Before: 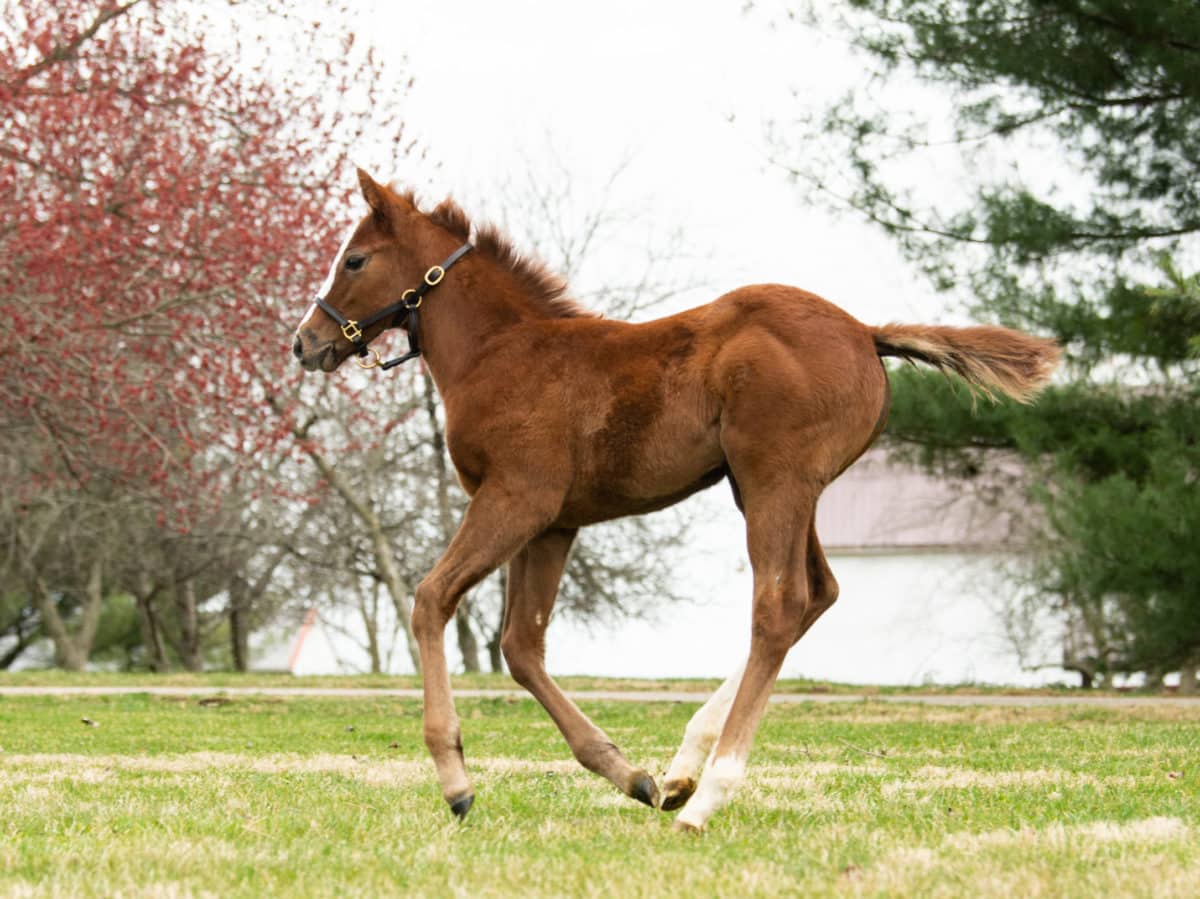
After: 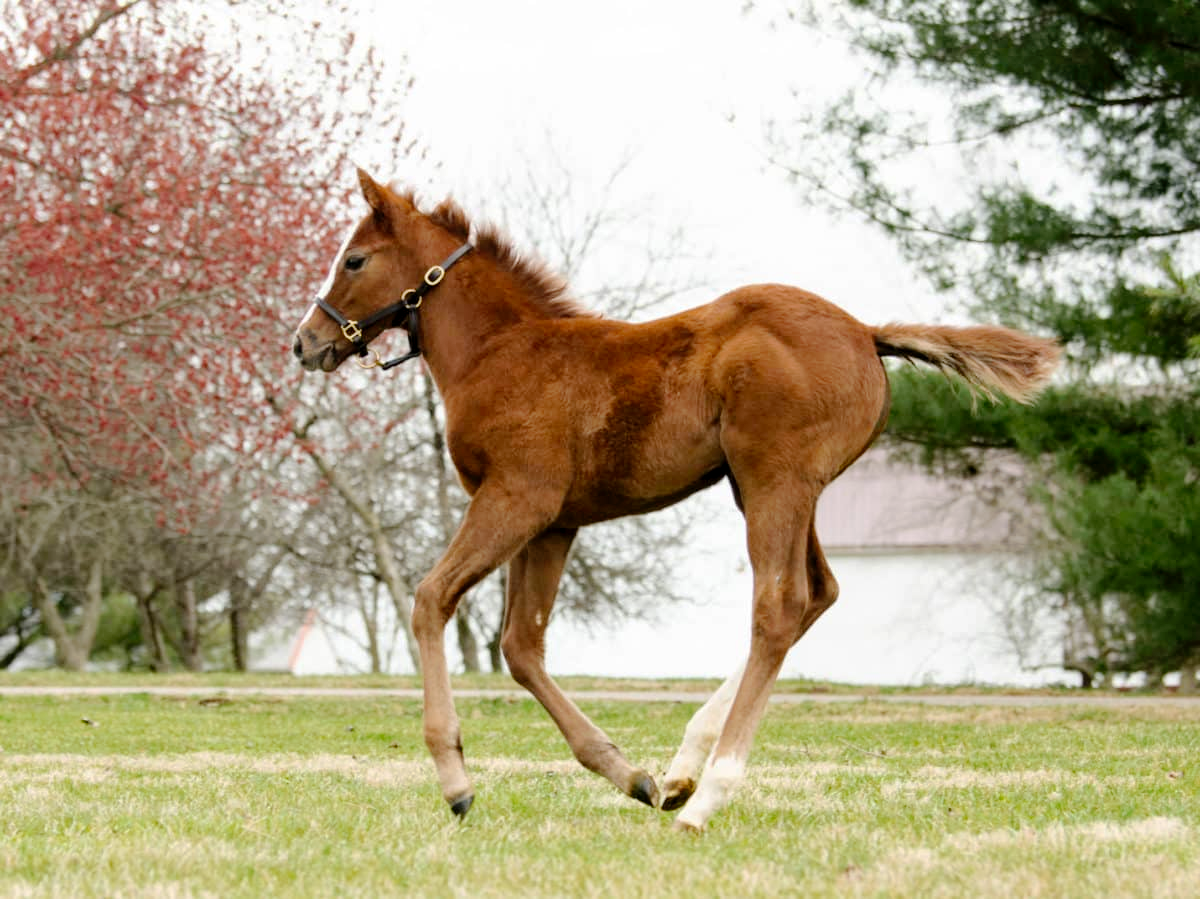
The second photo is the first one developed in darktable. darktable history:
tone curve: curves: ch0 [(0, 0) (0.003, 0.006) (0.011, 0.014) (0.025, 0.024) (0.044, 0.035) (0.069, 0.046) (0.1, 0.074) (0.136, 0.115) (0.177, 0.161) (0.224, 0.226) (0.277, 0.293) (0.335, 0.364) (0.399, 0.441) (0.468, 0.52) (0.543, 0.58) (0.623, 0.657) (0.709, 0.72) (0.801, 0.794) (0.898, 0.883) (1, 1)], preserve colors none
white balance: emerald 1
exposure: black level correction 0.005, exposure 0.001 EV, compensate highlight preservation false
